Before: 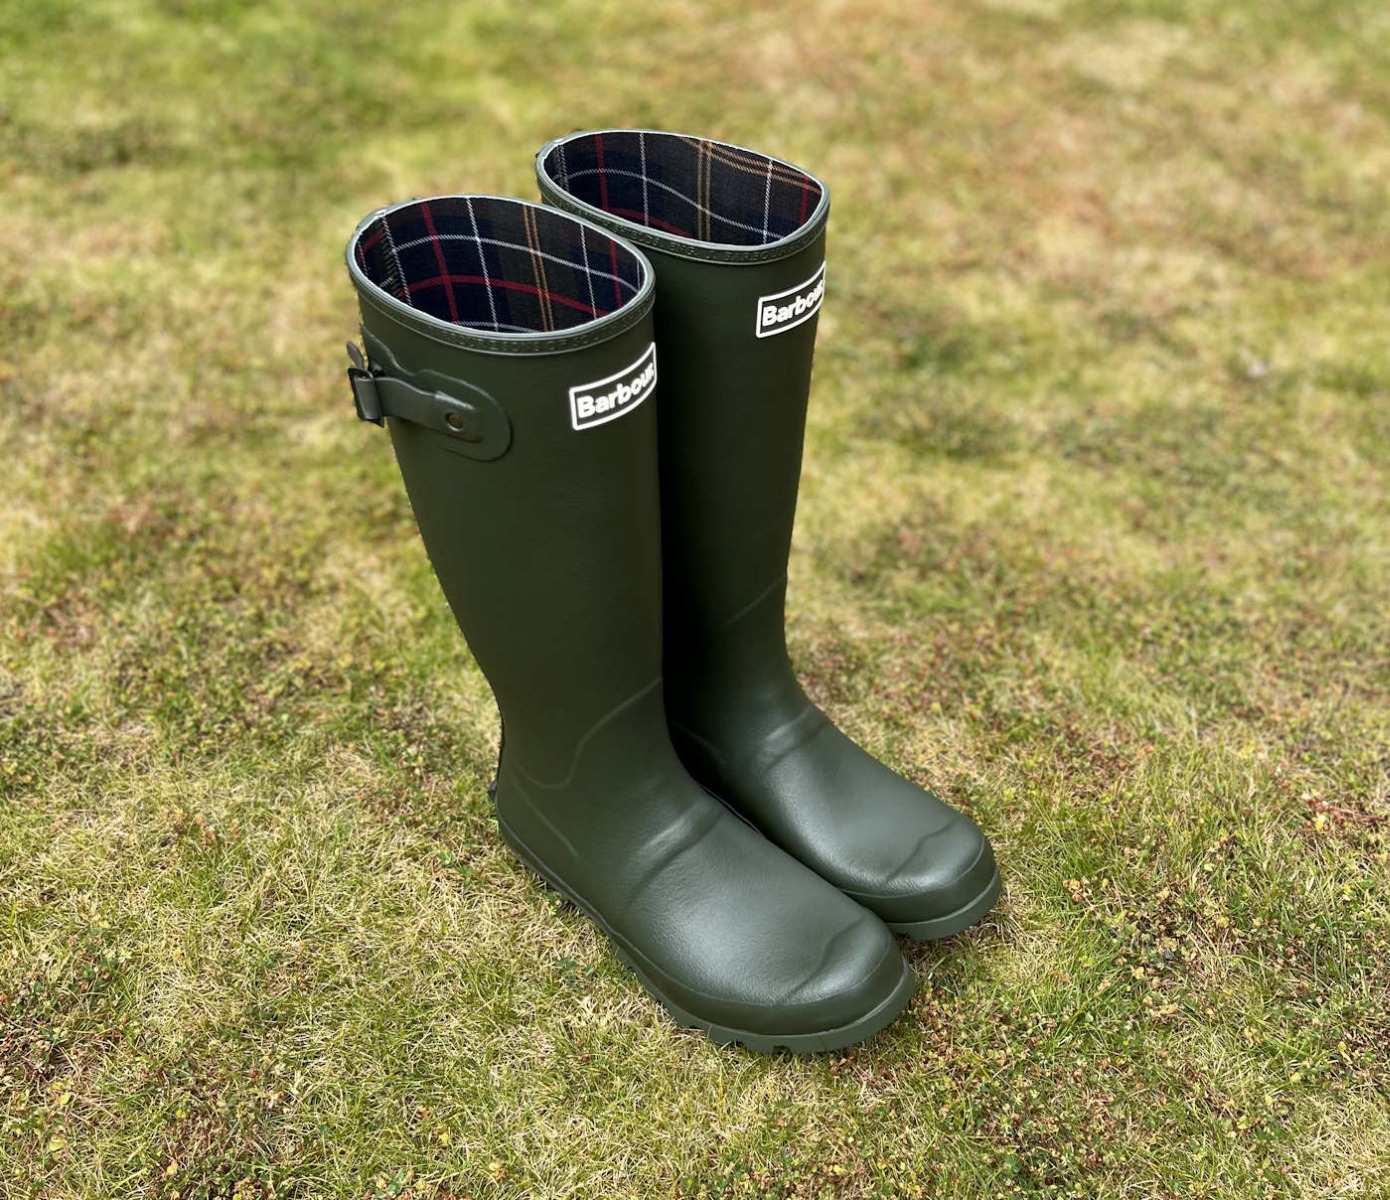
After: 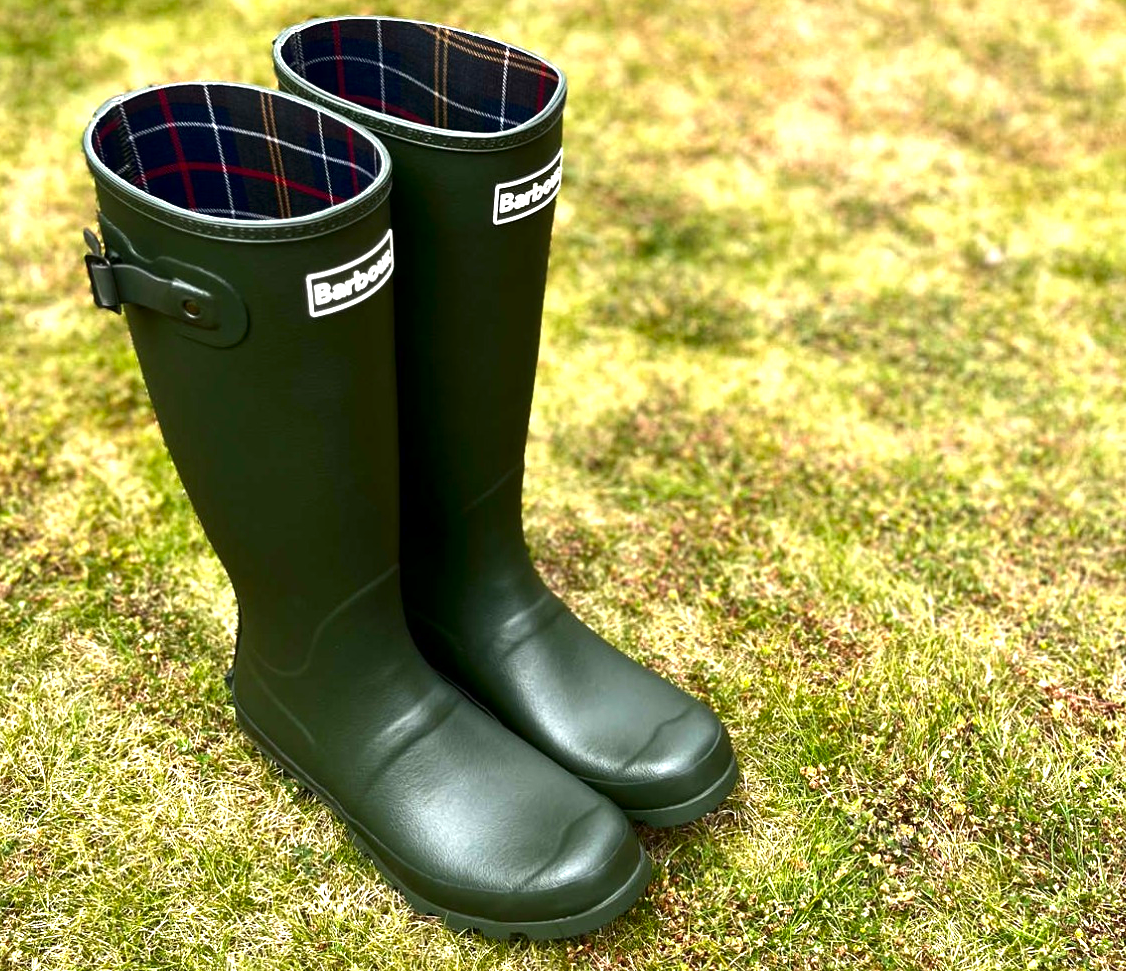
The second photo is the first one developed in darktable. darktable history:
contrast brightness saturation: brightness -0.249, saturation 0.197
crop: left 18.97%, top 9.492%, right 0.001%, bottom 9.559%
exposure: black level correction 0, exposure 1.001 EV, compensate highlight preservation false
